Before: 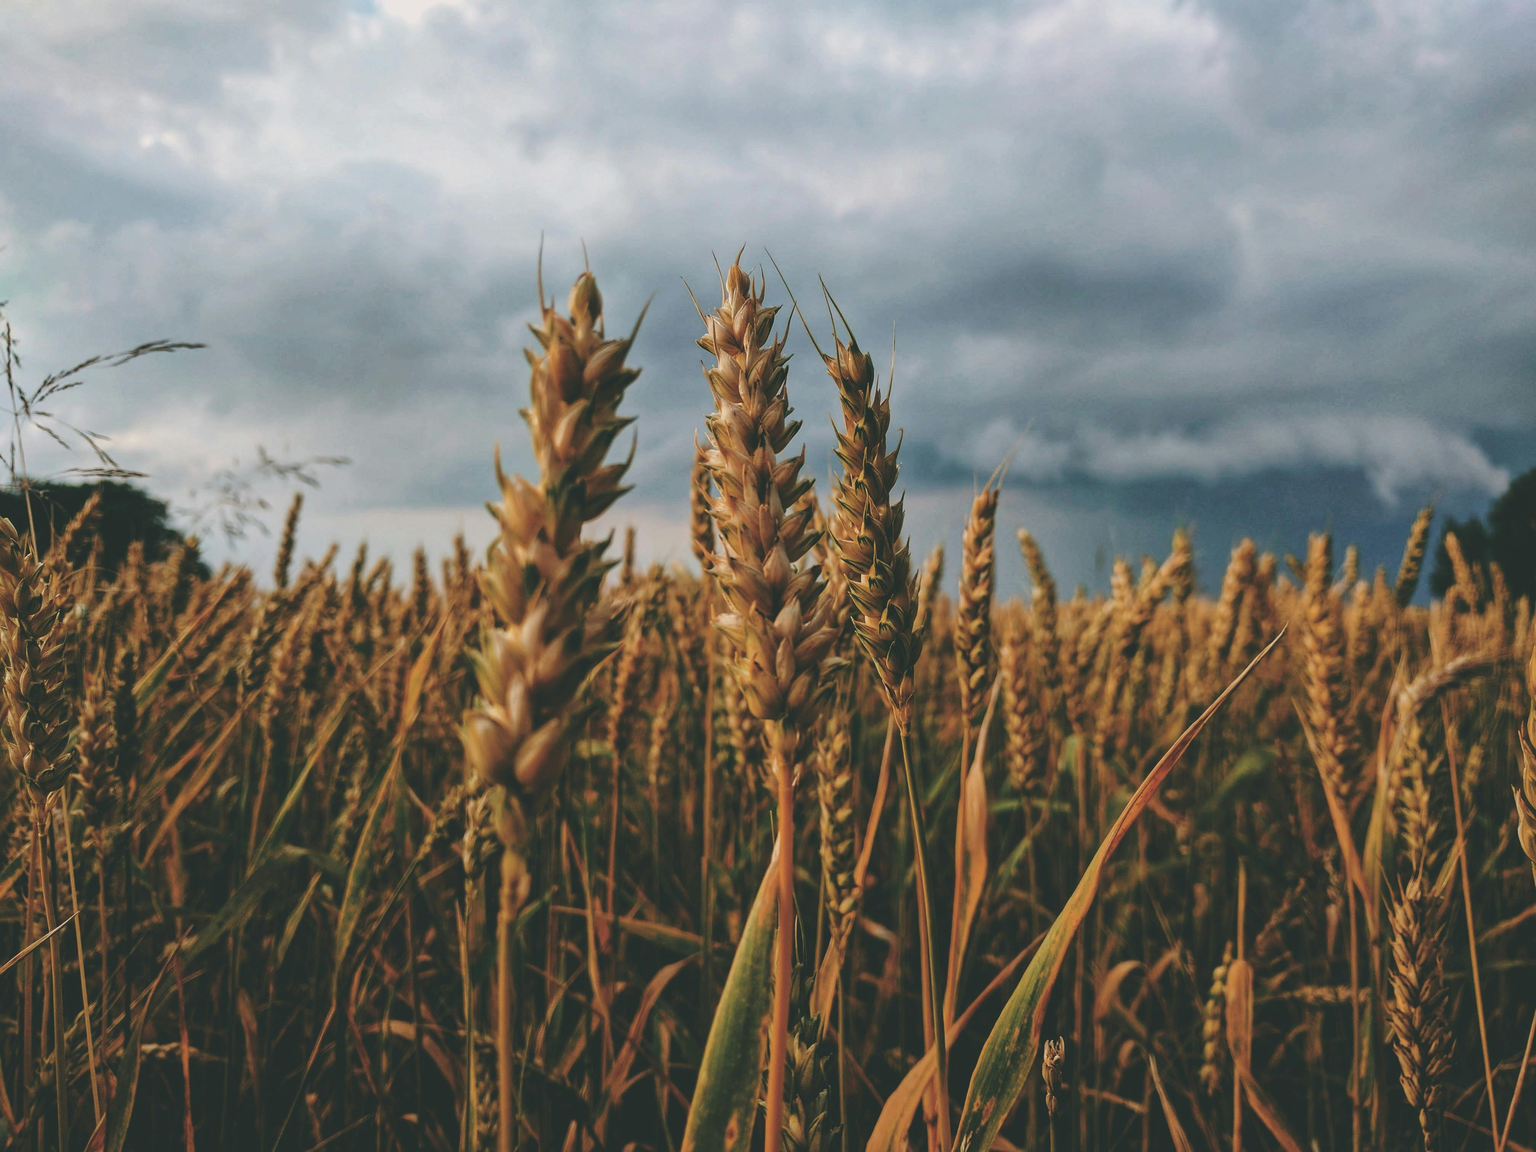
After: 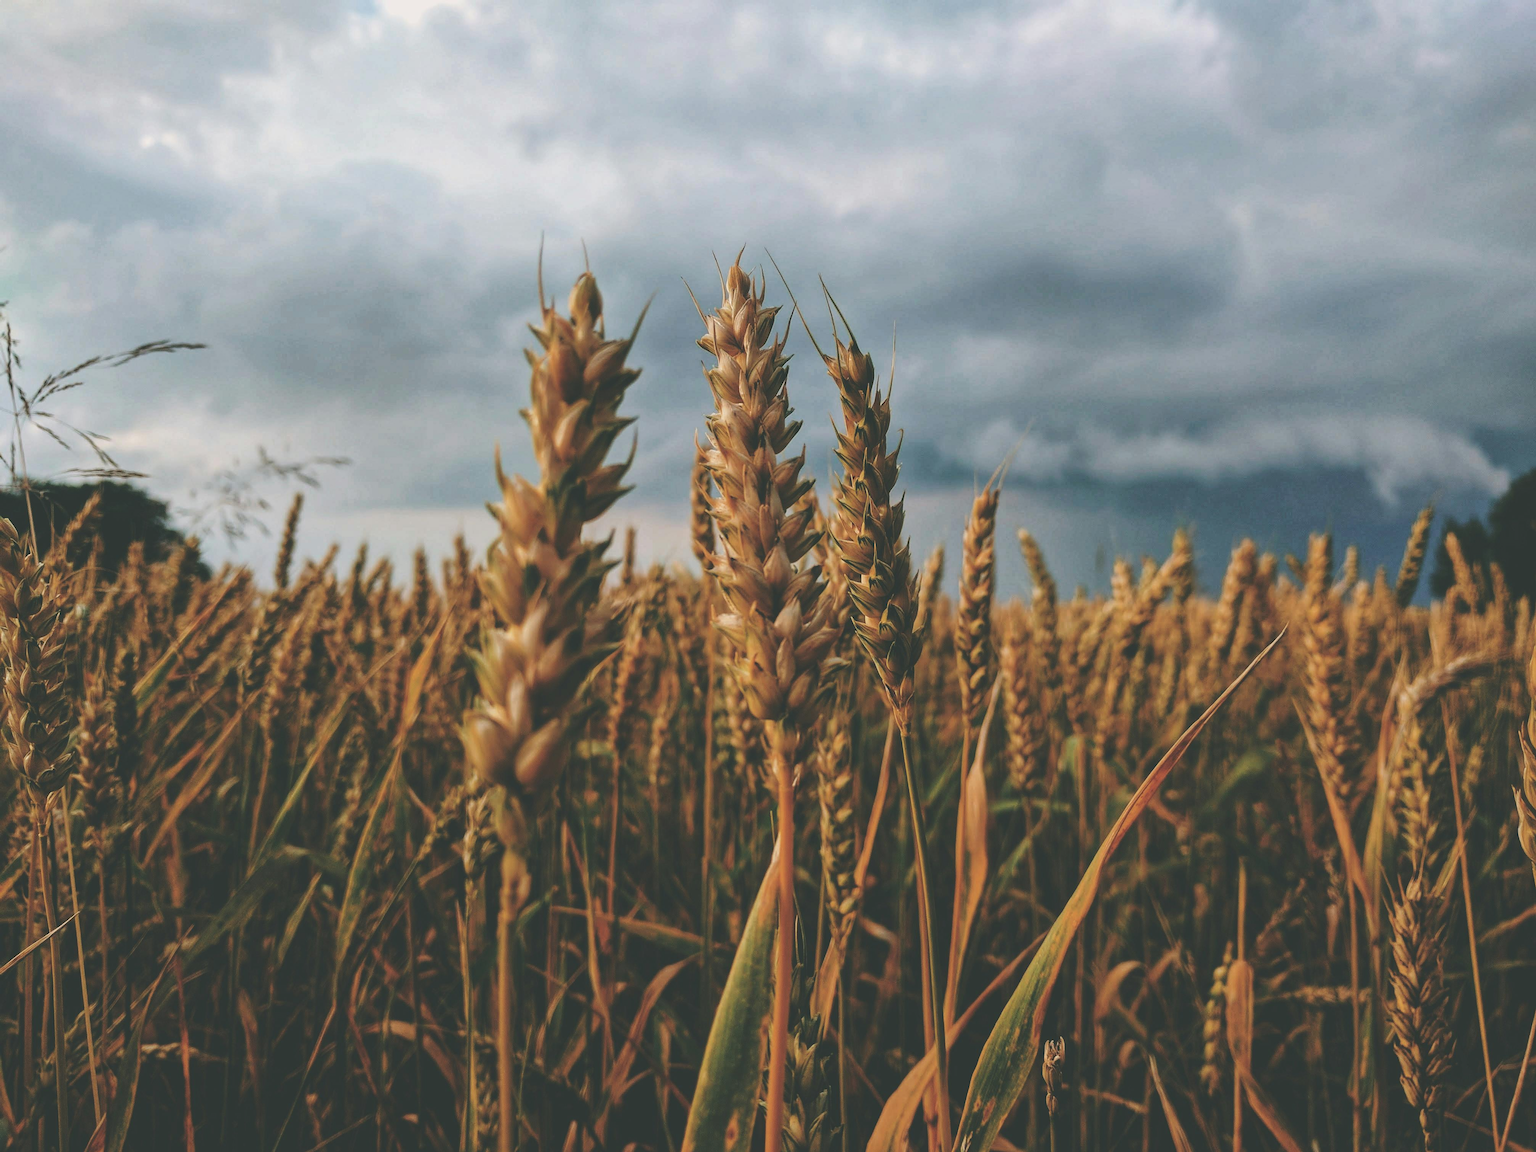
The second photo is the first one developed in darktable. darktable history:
exposure: black level correction -0.009, exposure 0.067 EV, compensate highlight preservation false
